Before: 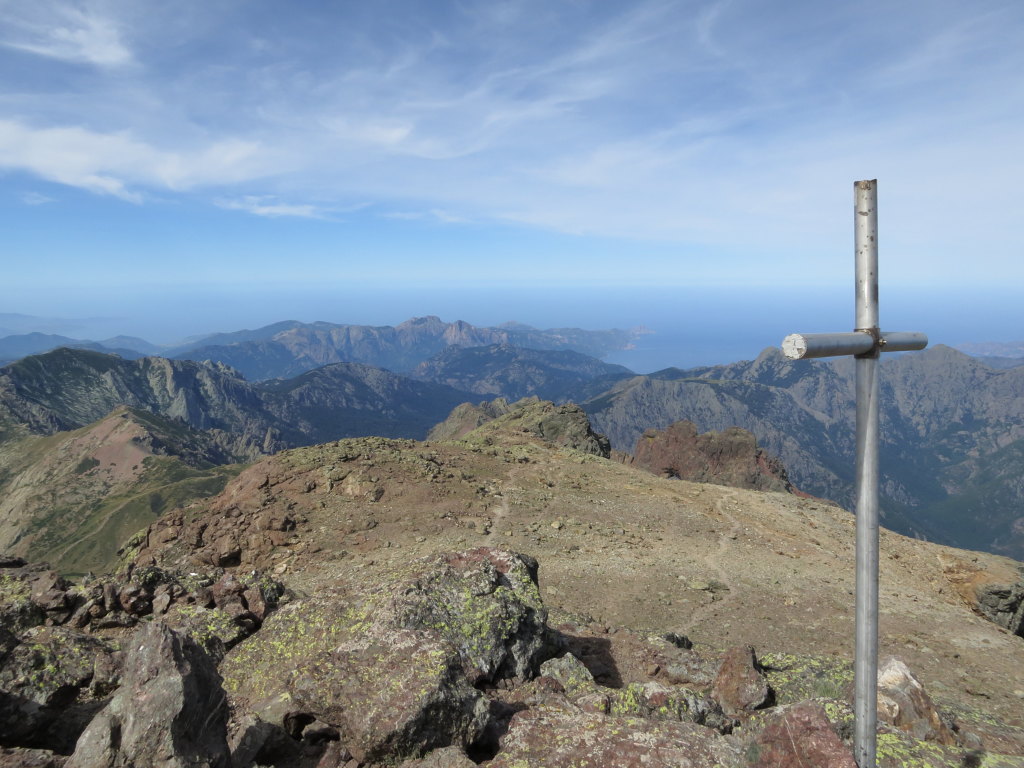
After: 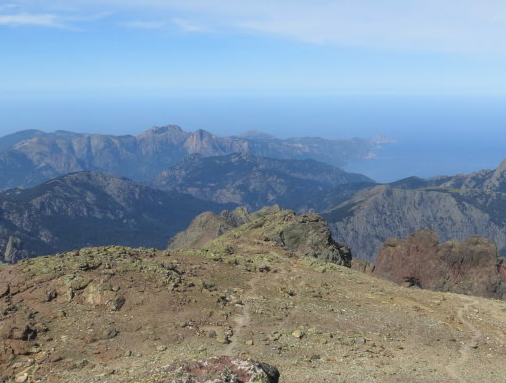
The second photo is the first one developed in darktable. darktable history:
exposure: compensate exposure bias true, compensate highlight preservation false
crop: left 25.373%, top 24.961%, right 25.152%, bottom 25.089%
color balance rgb: power › luminance 1.523%, white fulcrum 0.087 EV, linear chroma grading › shadows -8.714%, linear chroma grading › global chroma 9.954%, perceptual saturation grading › global saturation 14.792%, global vibrance -24.997%
